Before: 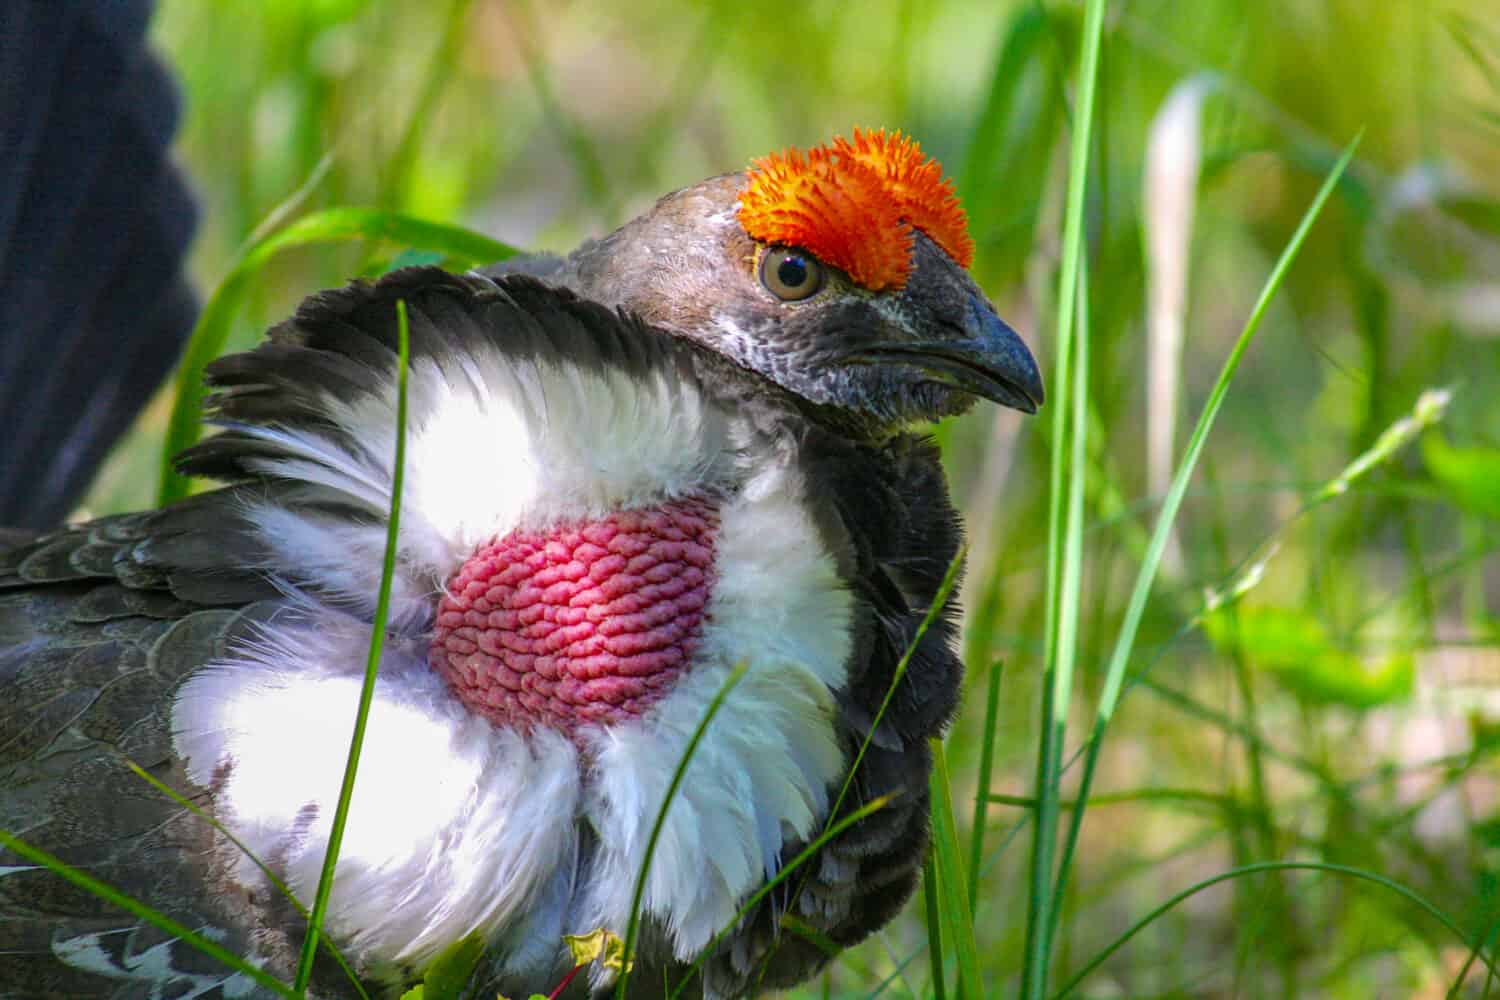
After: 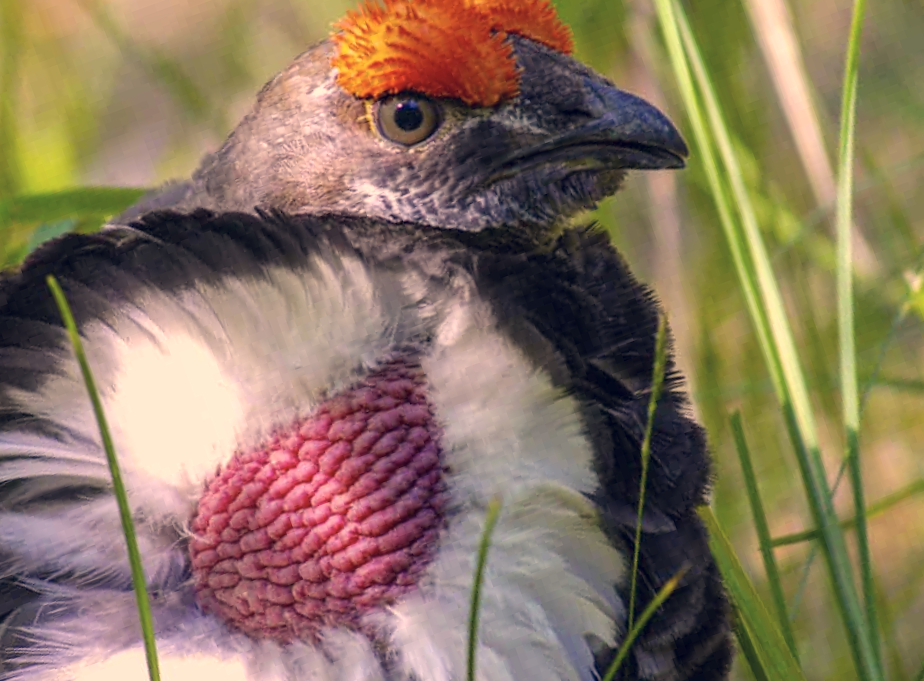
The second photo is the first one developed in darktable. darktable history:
crop and rotate: angle 19.91°, left 6.924%, right 3.64%, bottom 1.172%
color correction: highlights a* 20.32, highlights b* 27.27, shadows a* 3.49, shadows b* -16.91, saturation 0.726
shadows and highlights: shadows -25.17, highlights 50.98, soften with gaussian
exposure: exposure -0.013 EV, compensate highlight preservation false
